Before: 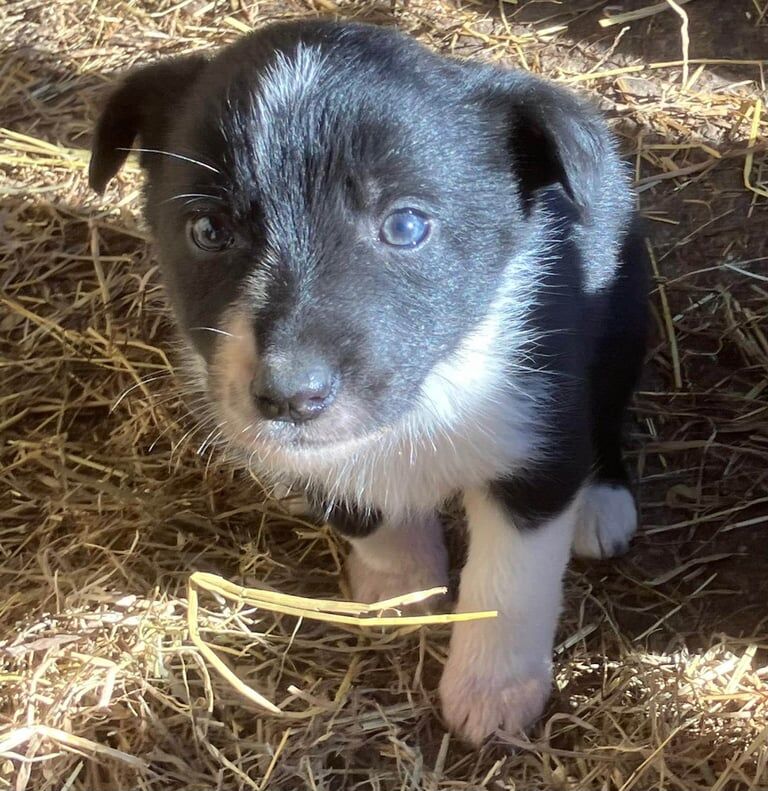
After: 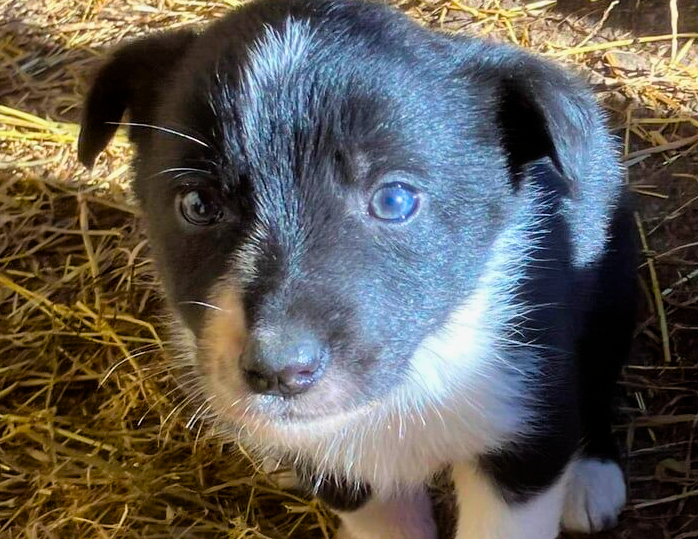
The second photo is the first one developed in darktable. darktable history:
color balance rgb: linear chroma grading › global chroma 15.137%, perceptual saturation grading › global saturation 31.111%, global vibrance 20%
crop: left 1.509%, top 3.38%, right 7.599%, bottom 28.41%
filmic rgb: black relative exposure -12.9 EV, white relative exposure 2.82 EV, target black luminance 0%, hardness 8.58, latitude 70.46%, contrast 1.133, shadows ↔ highlights balance -0.682%
